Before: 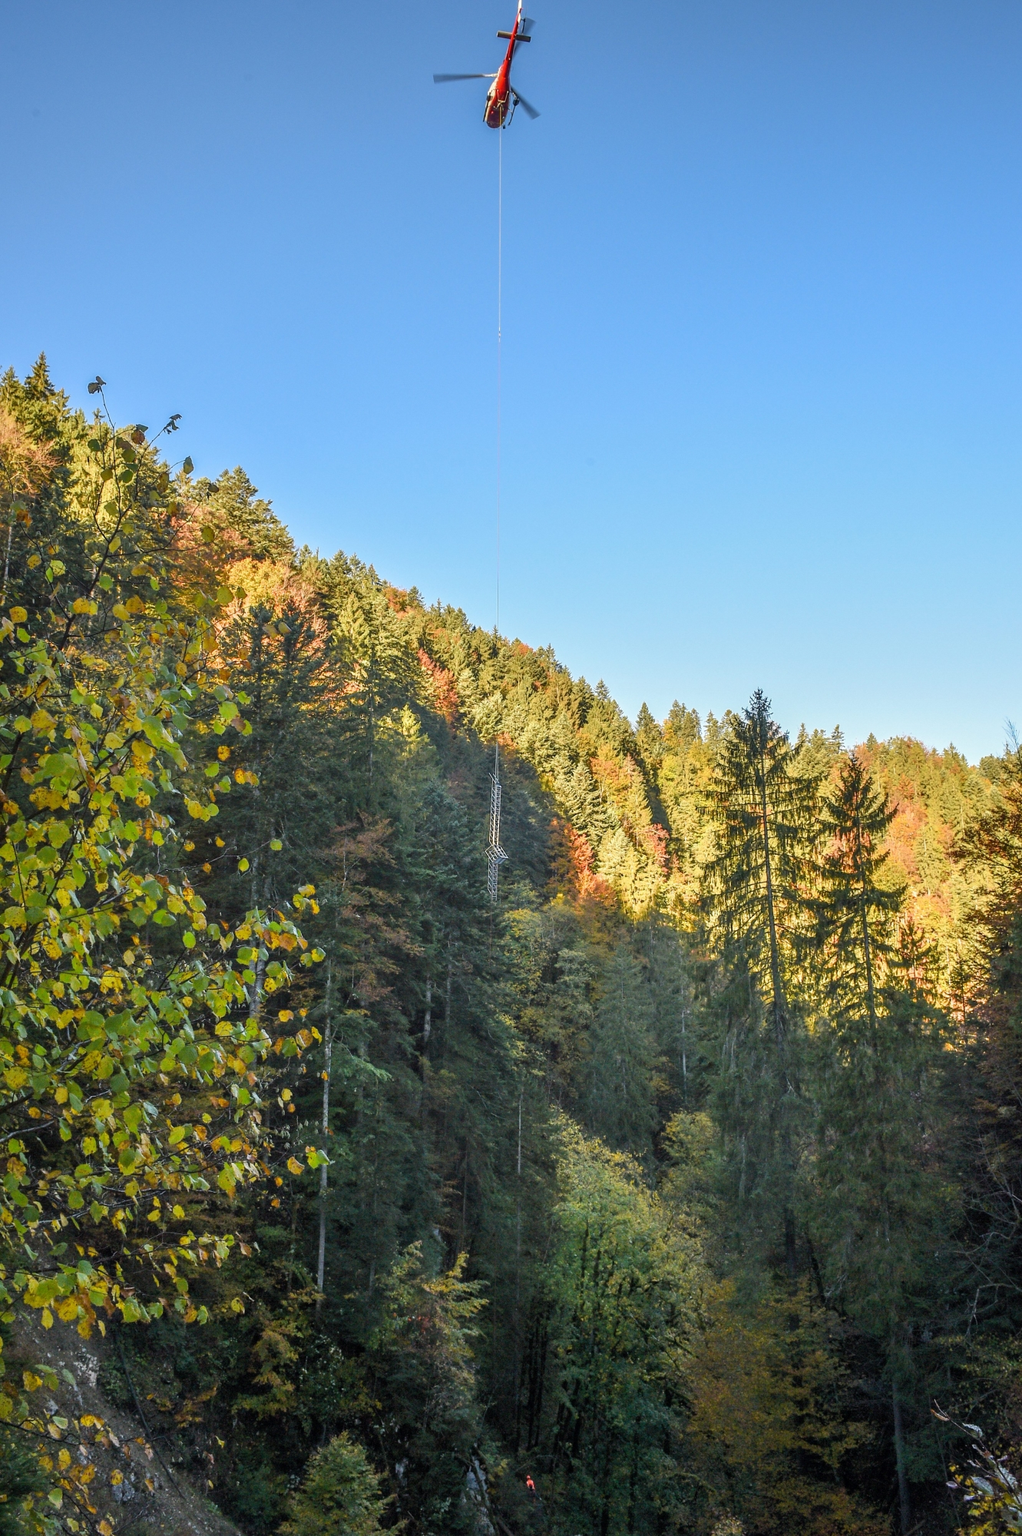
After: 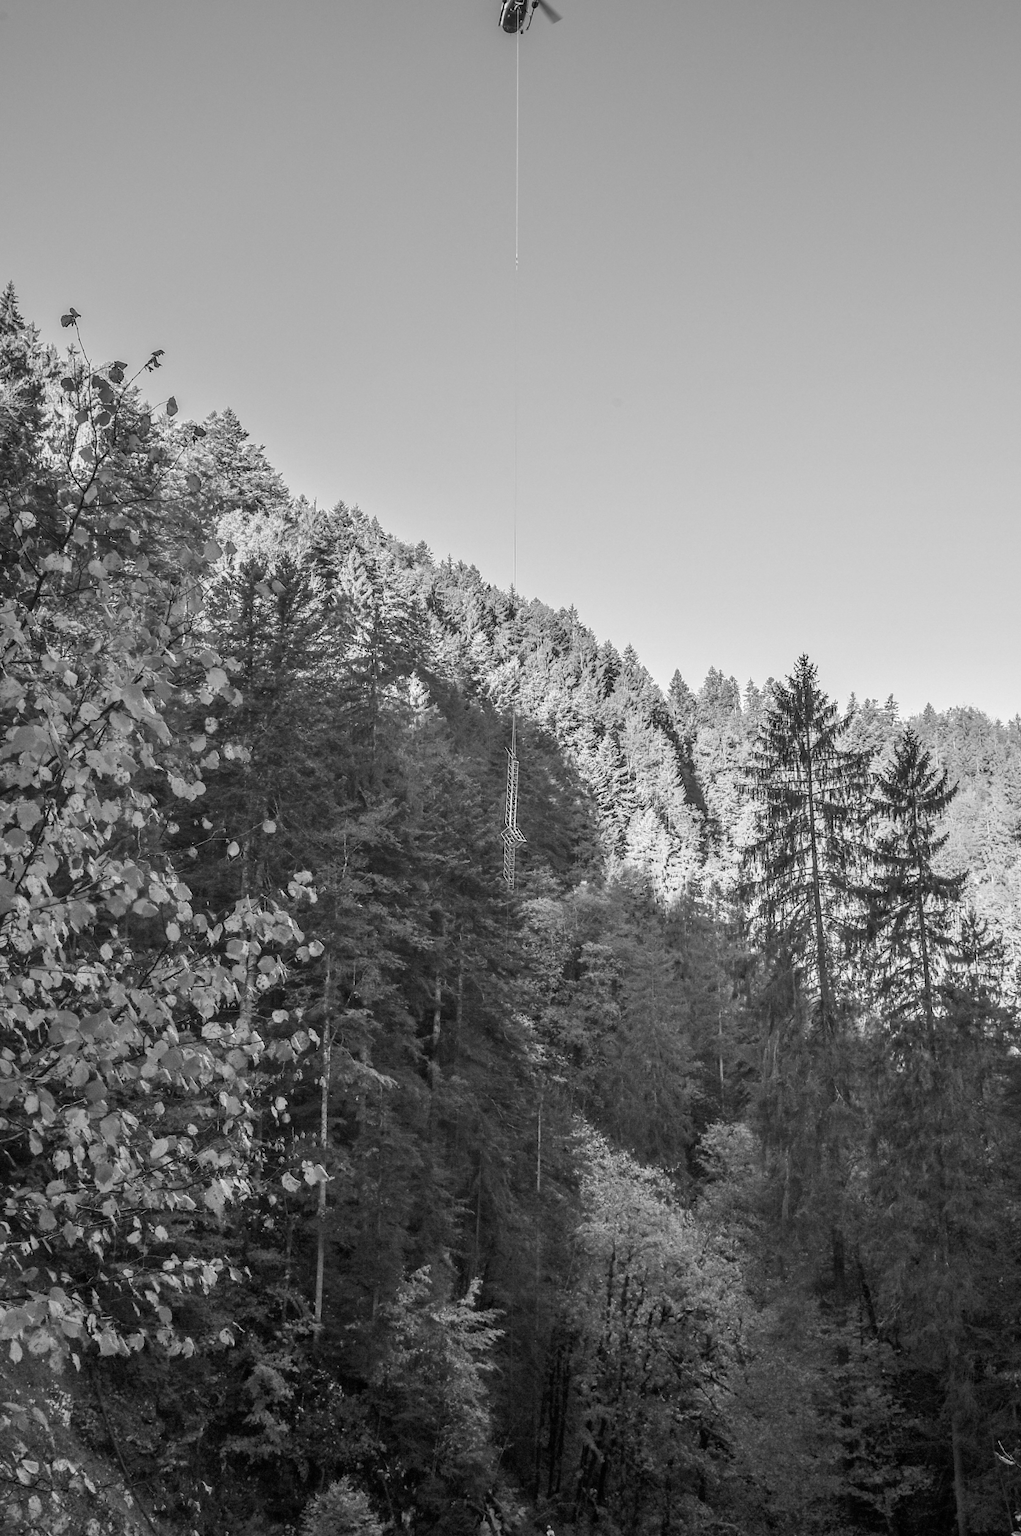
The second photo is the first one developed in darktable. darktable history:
tone equalizer: on, module defaults
crop: left 3.305%, top 6.436%, right 6.389%, bottom 3.258%
monochrome: on, module defaults
